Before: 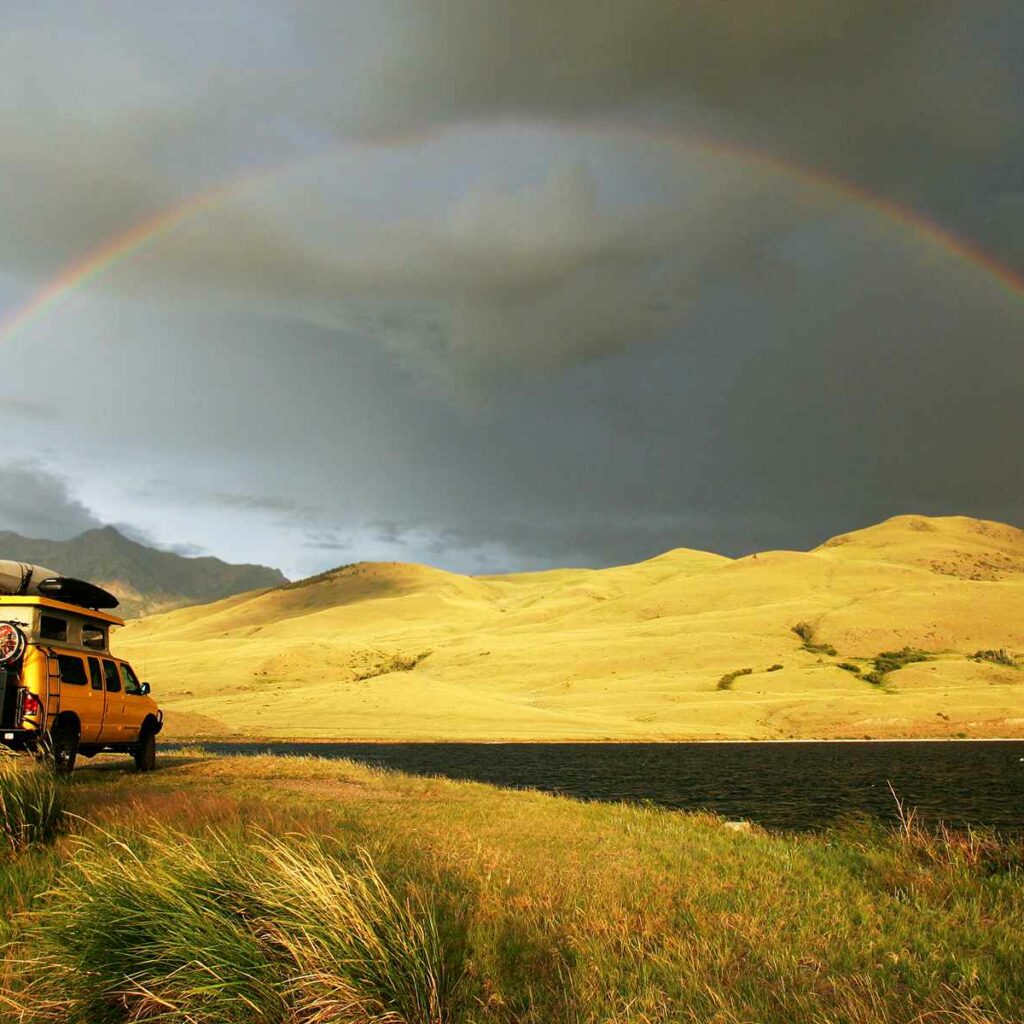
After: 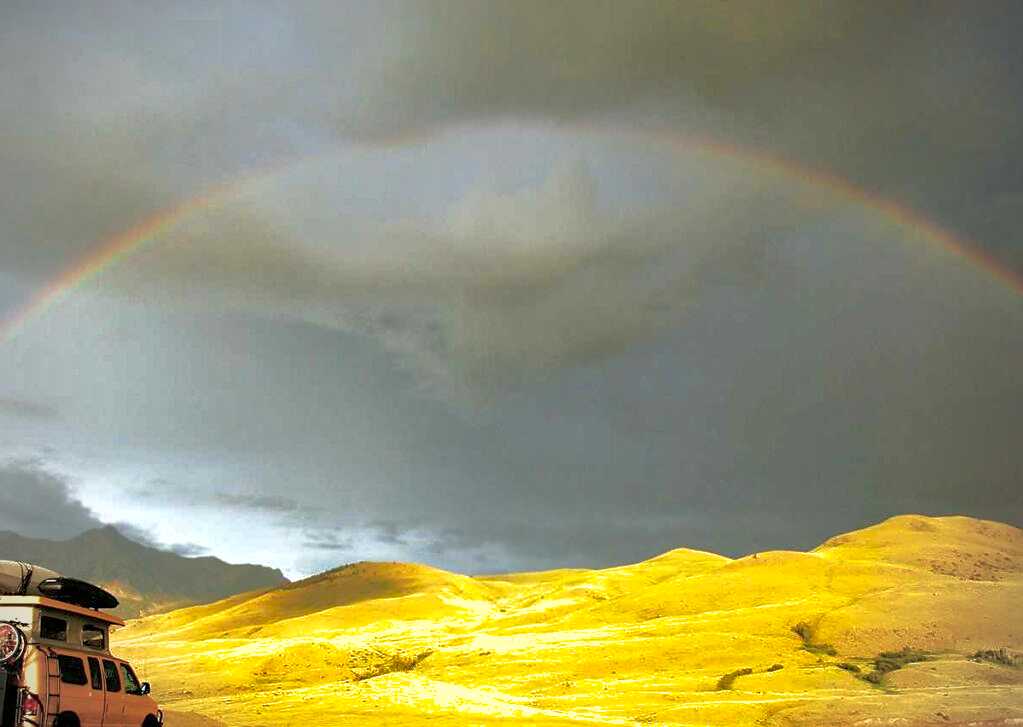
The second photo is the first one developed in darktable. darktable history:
sharpen: radius 0.977, amount 0.603
shadows and highlights: highlights -59.89
crop: right 0%, bottom 28.917%
exposure: black level correction 0.001, exposure 0.5 EV, compensate highlight preservation false
vignetting: unbound false
